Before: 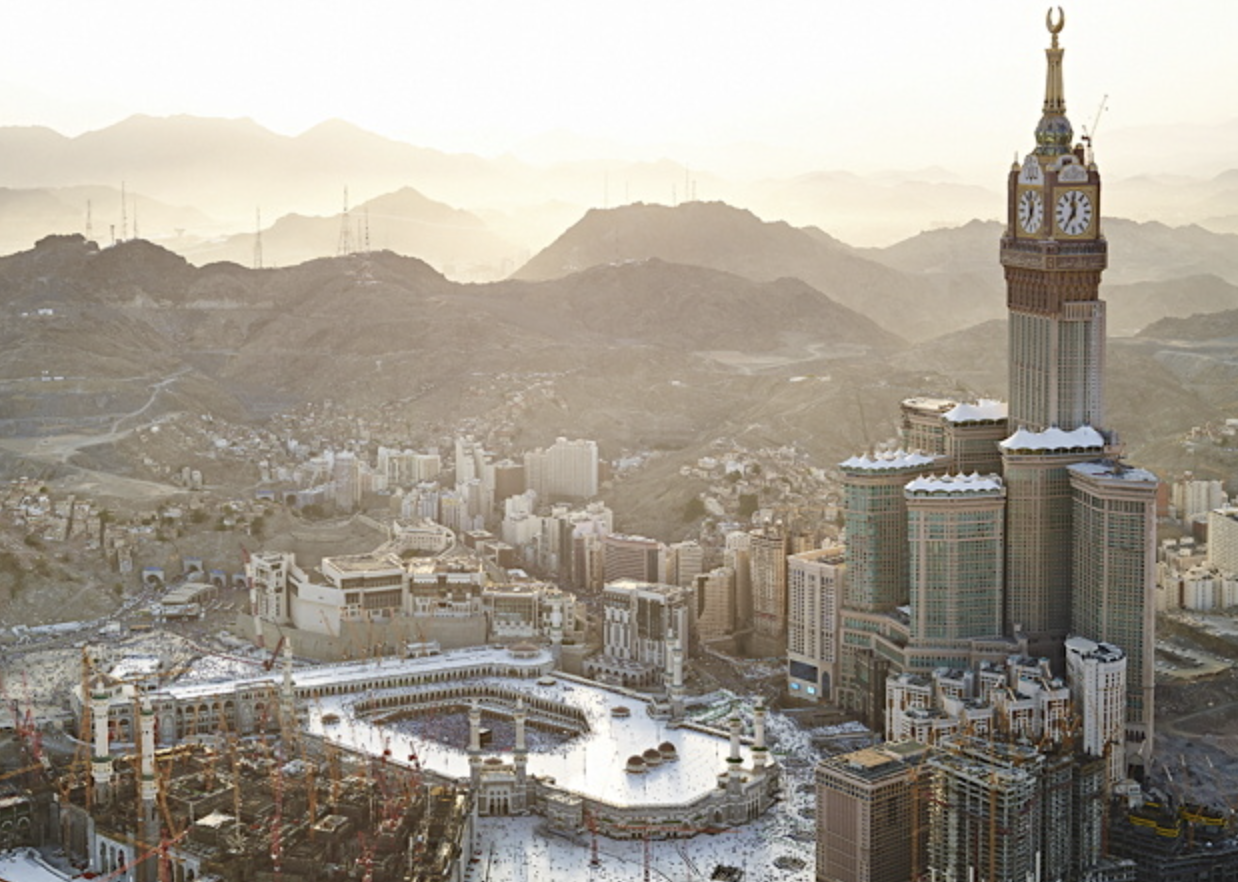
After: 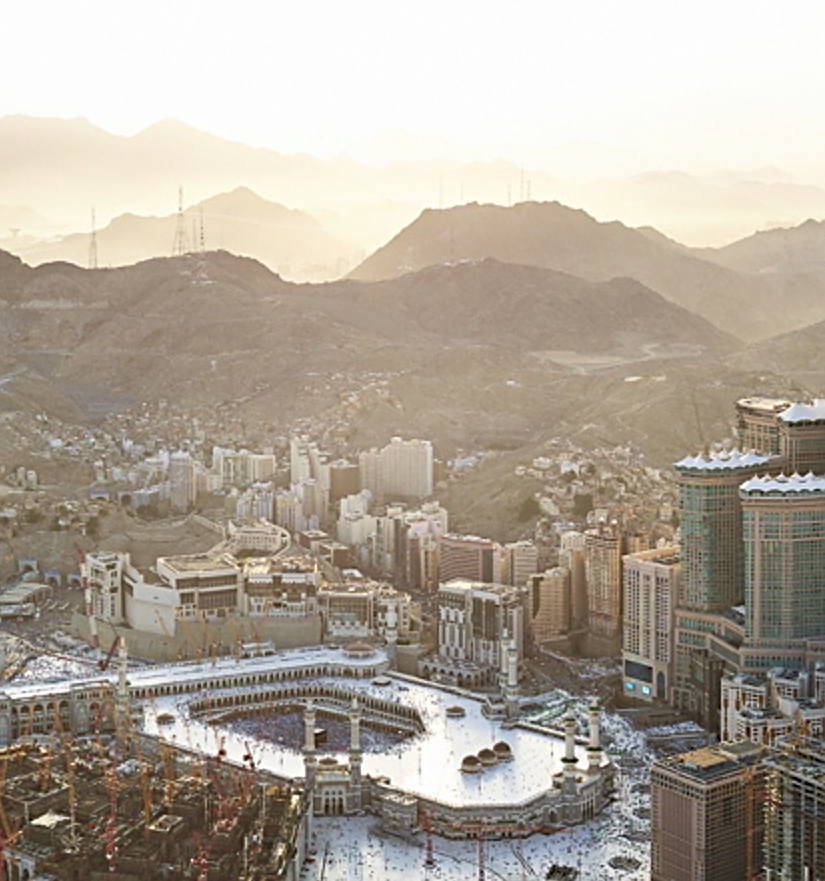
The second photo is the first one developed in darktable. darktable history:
sharpen: on, module defaults
crop and rotate: left 13.342%, right 19.991%
tone curve: curves: ch0 [(0, 0) (0.003, 0.003) (0.011, 0.015) (0.025, 0.031) (0.044, 0.056) (0.069, 0.083) (0.1, 0.113) (0.136, 0.145) (0.177, 0.184) (0.224, 0.225) (0.277, 0.275) (0.335, 0.327) (0.399, 0.385) (0.468, 0.447) (0.543, 0.528) (0.623, 0.611) (0.709, 0.703) (0.801, 0.802) (0.898, 0.902) (1, 1)], preserve colors none
